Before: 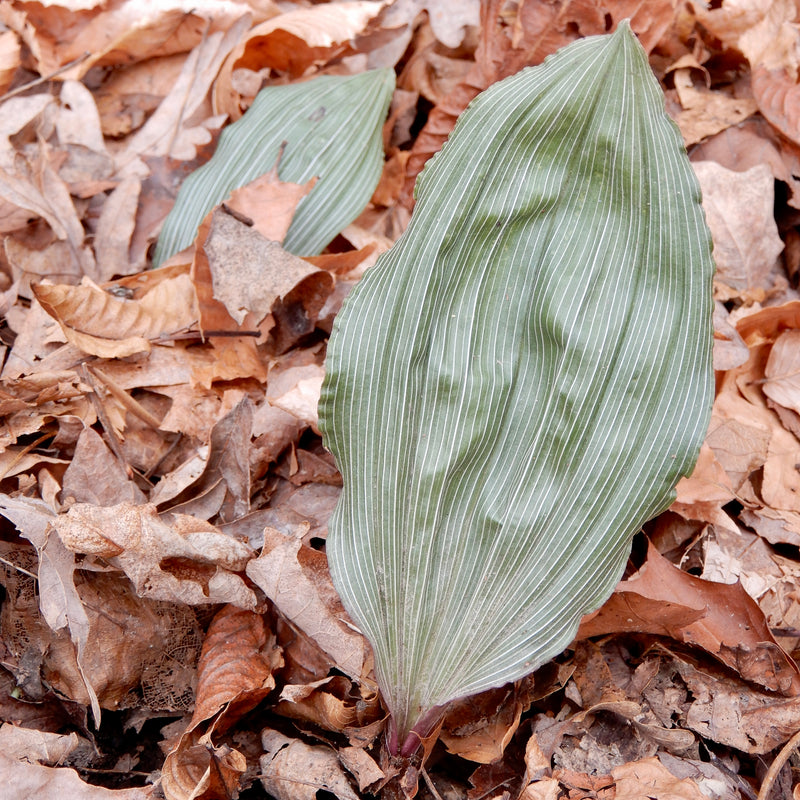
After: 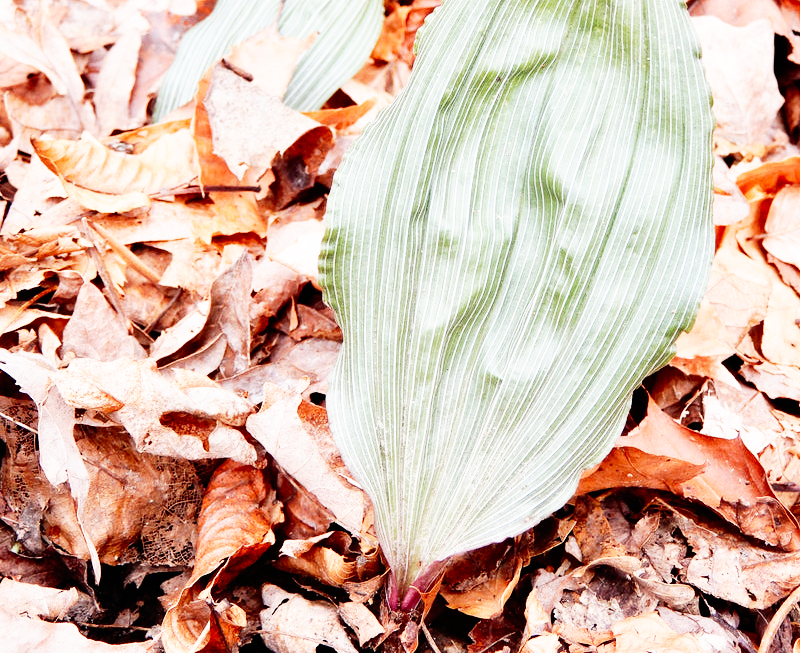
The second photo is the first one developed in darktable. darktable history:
base curve: curves: ch0 [(0, 0) (0.007, 0.004) (0.027, 0.03) (0.046, 0.07) (0.207, 0.54) (0.442, 0.872) (0.673, 0.972) (1, 1)], preserve colors none
crop and rotate: top 18.364%
